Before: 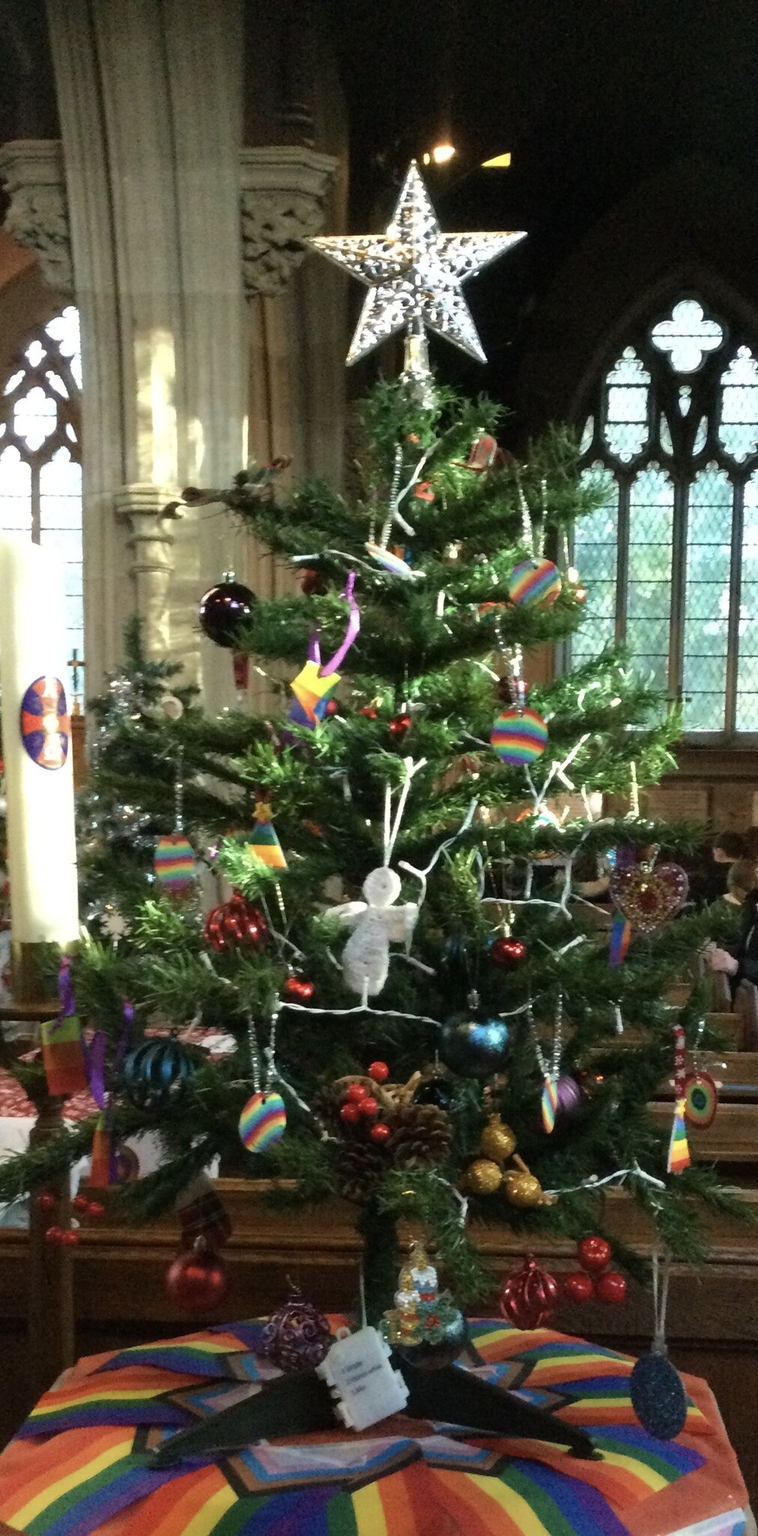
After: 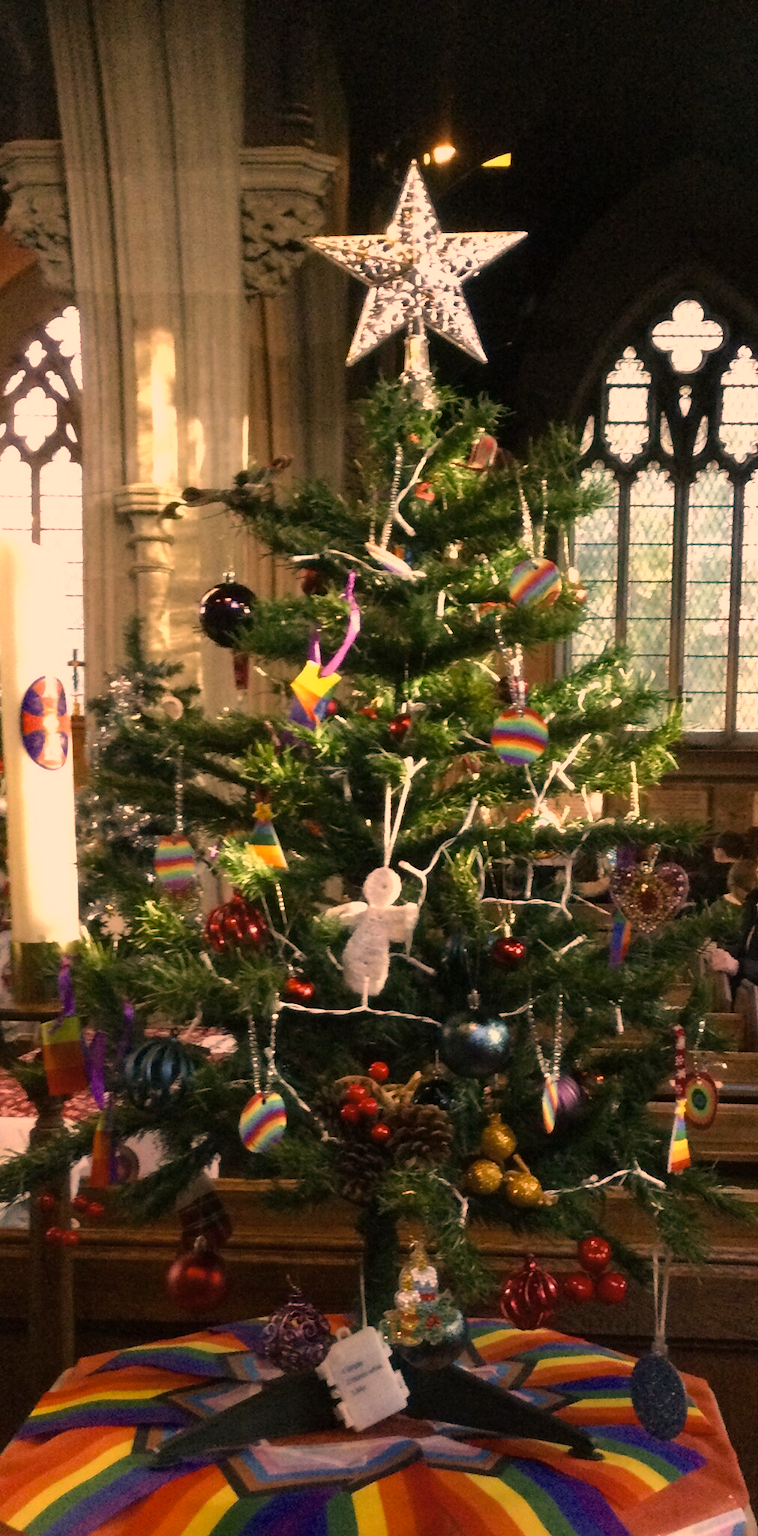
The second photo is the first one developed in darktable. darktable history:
color balance rgb: linear chroma grading › shadows -8%, linear chroma grading › global chroma 10%, perceptual saturation grading › global saturation 2%, perceptual saturation grading › highlights -2%, perceptual saturation grading › mid-tones 4%, perceptual saturation grading › shadows 8%, perceptual brilliance grading › global brilliance 2%, perceptual brilliance grading › highlights -4%, global vibrance 16%, saturation formula JzAzBz (2021)
color correction: highlights a* 40, highlights b* 40, saturation 0.69
